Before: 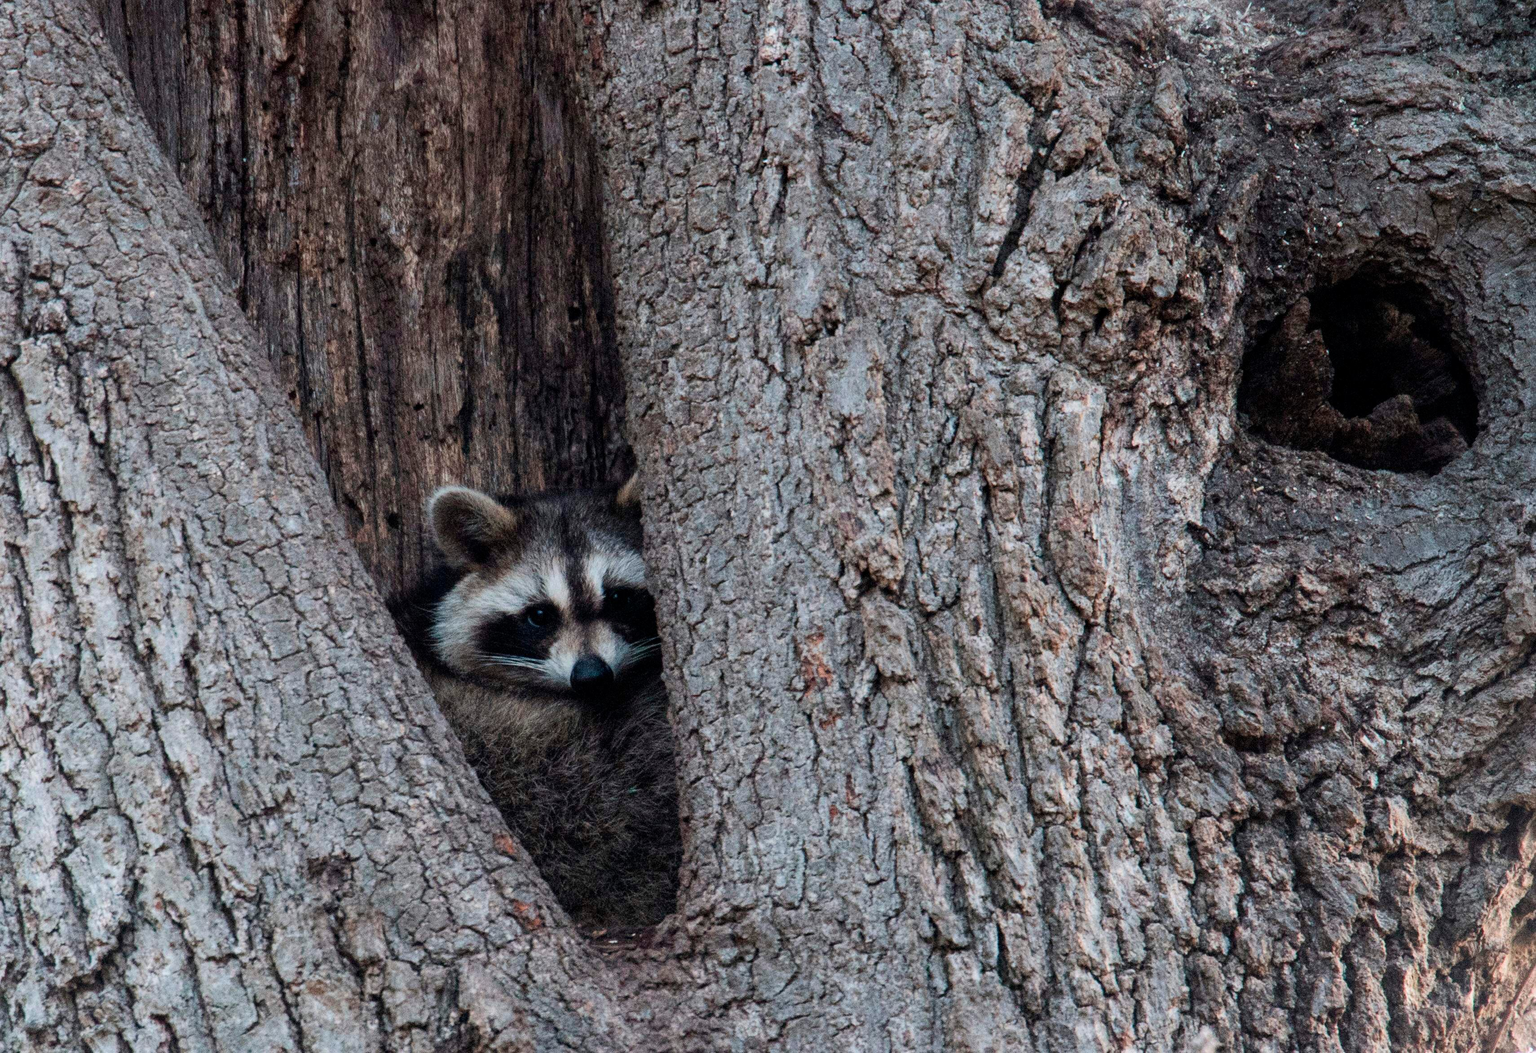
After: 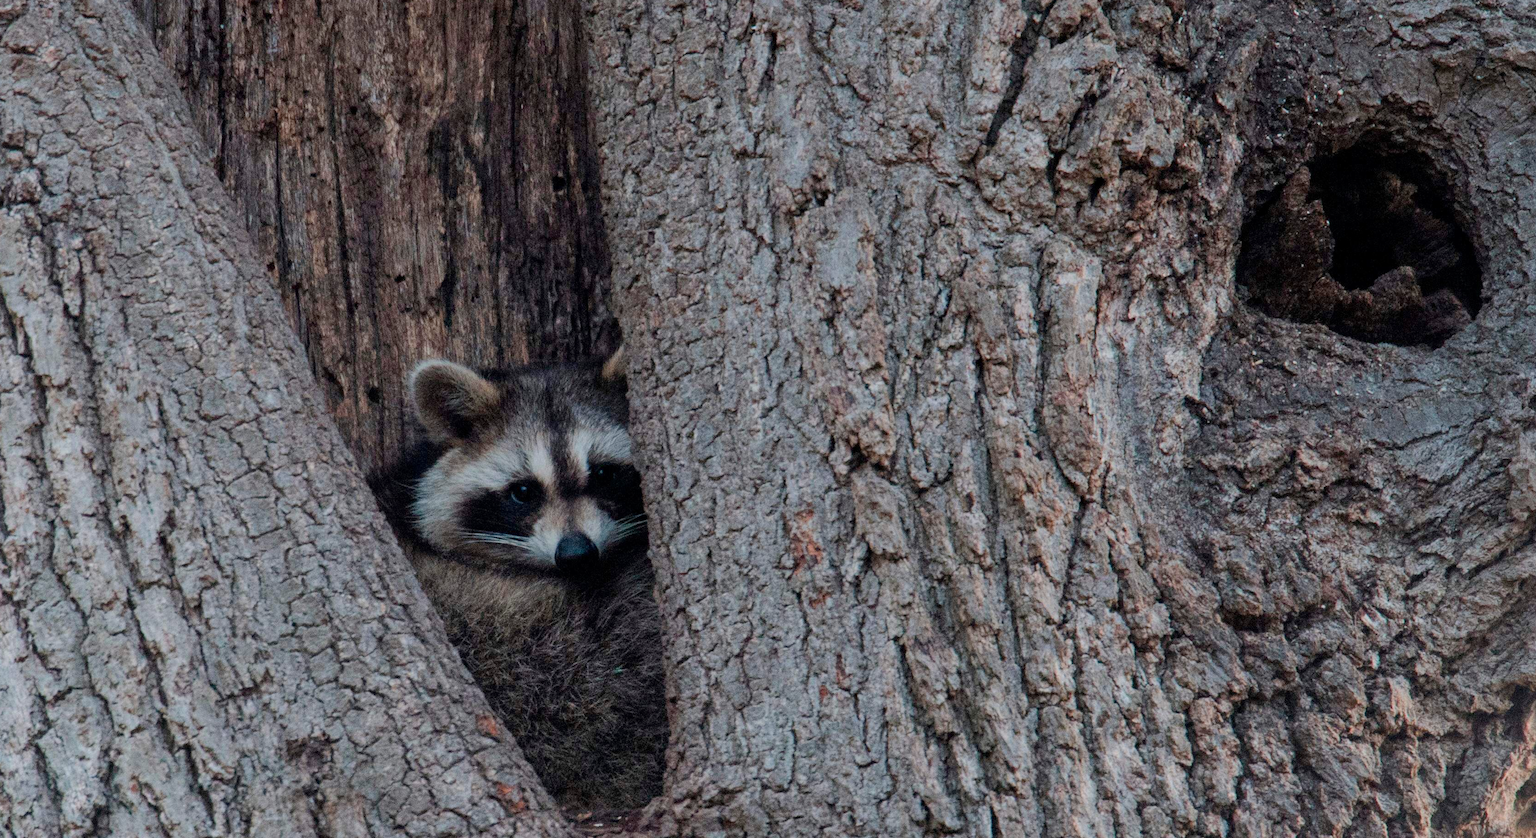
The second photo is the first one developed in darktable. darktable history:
crop and rotate: left 1.814%, top 12.818%, right 0.25%, bottom 9.225%
tone equalizer: -8 EV 0.25 EV, -7 EV 0.417 EV, -6 EV 0.417 EV, -5 EV 0.25 EV, -3 EV -0.25 EV, -2 EV -0.417 EV, -1 EV -0.417 EV, +0 EV -0.25 EV, edges refinement/feathering 500, mask exposure compensation -1.57 EV, preserve details guided filter
